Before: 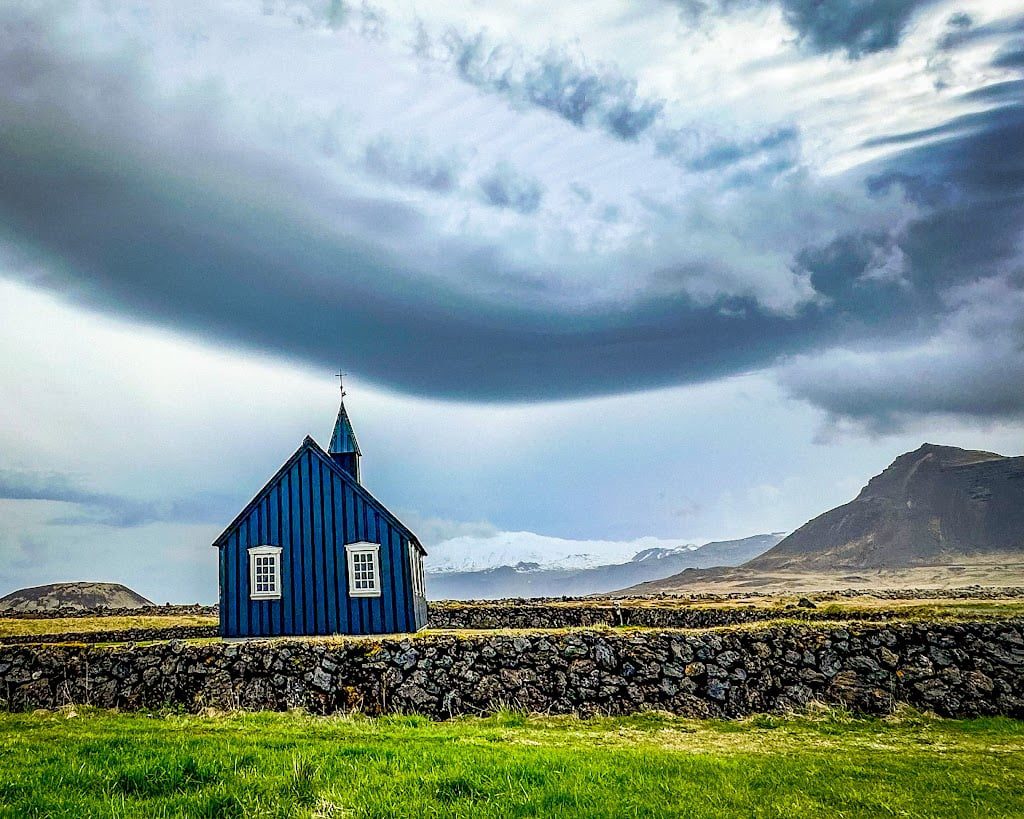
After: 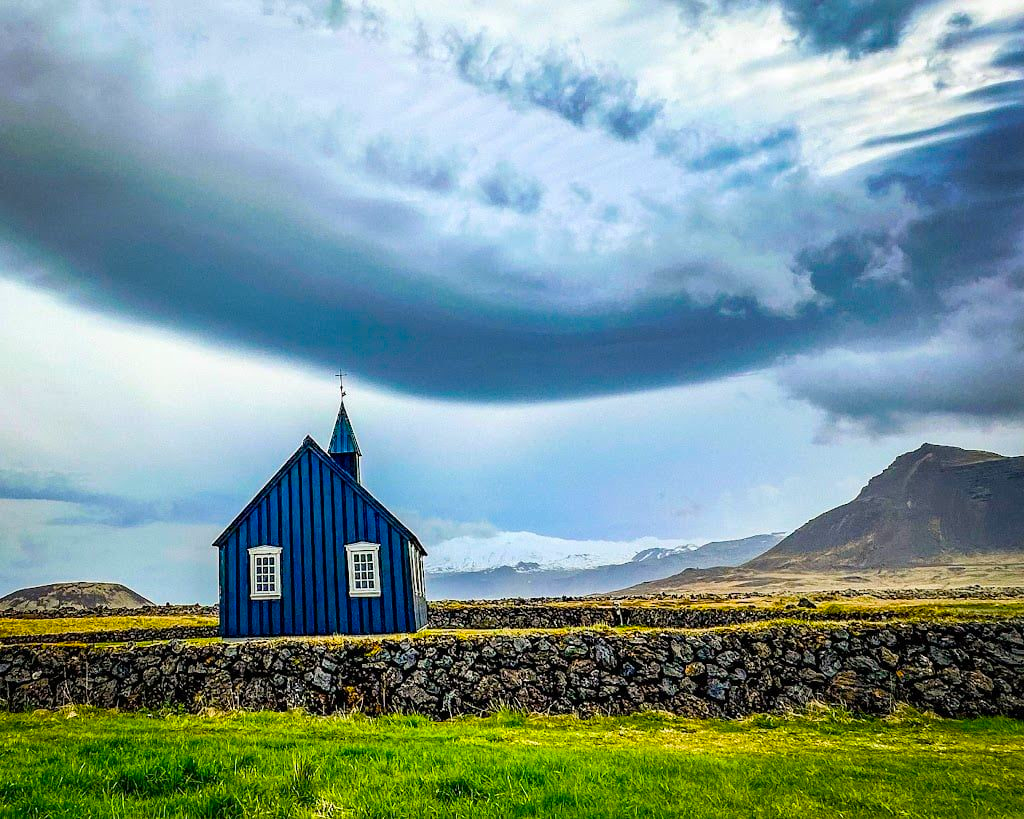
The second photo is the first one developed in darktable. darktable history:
color balance rgb: perceptual saturation grading › global saturation 29.652%, global vibrance 20%
